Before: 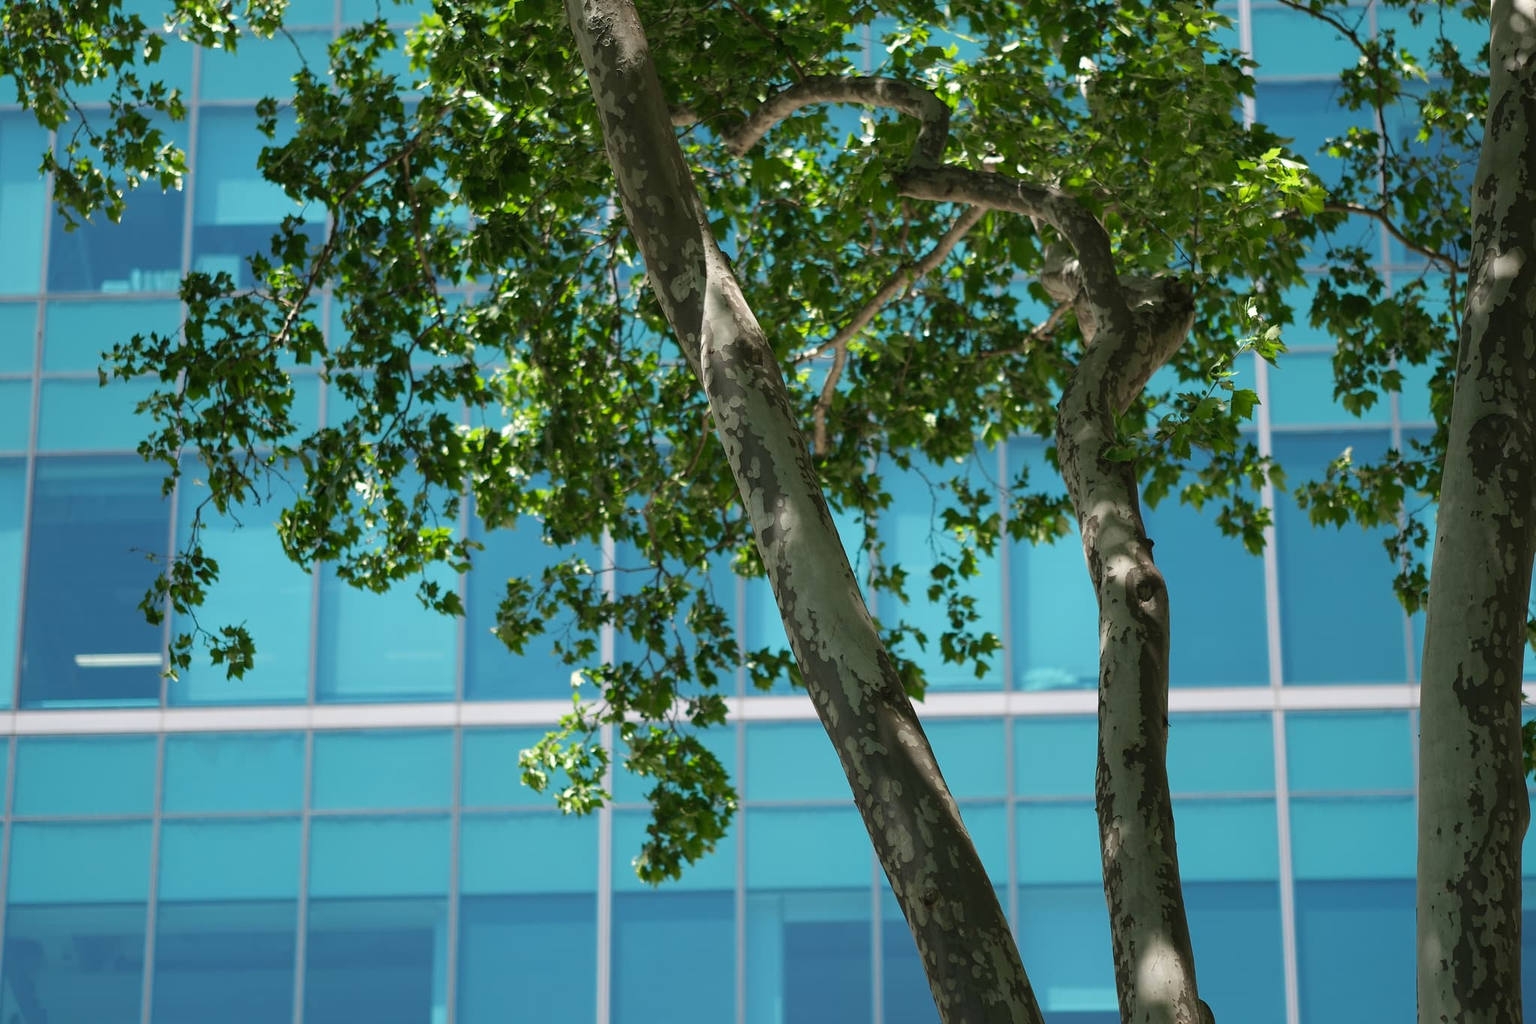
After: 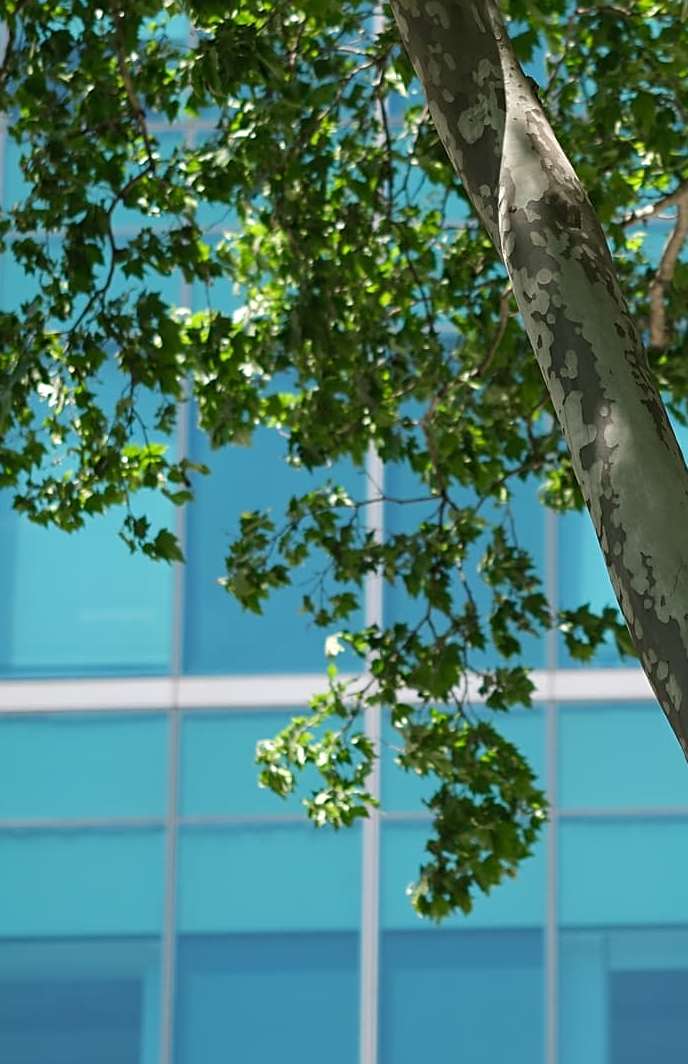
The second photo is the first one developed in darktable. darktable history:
crop and rotate: left 21.295%, top 19.021%, right 45.089%, bottom 2.978%
sharpen: radius 2.476, amount 0.34
